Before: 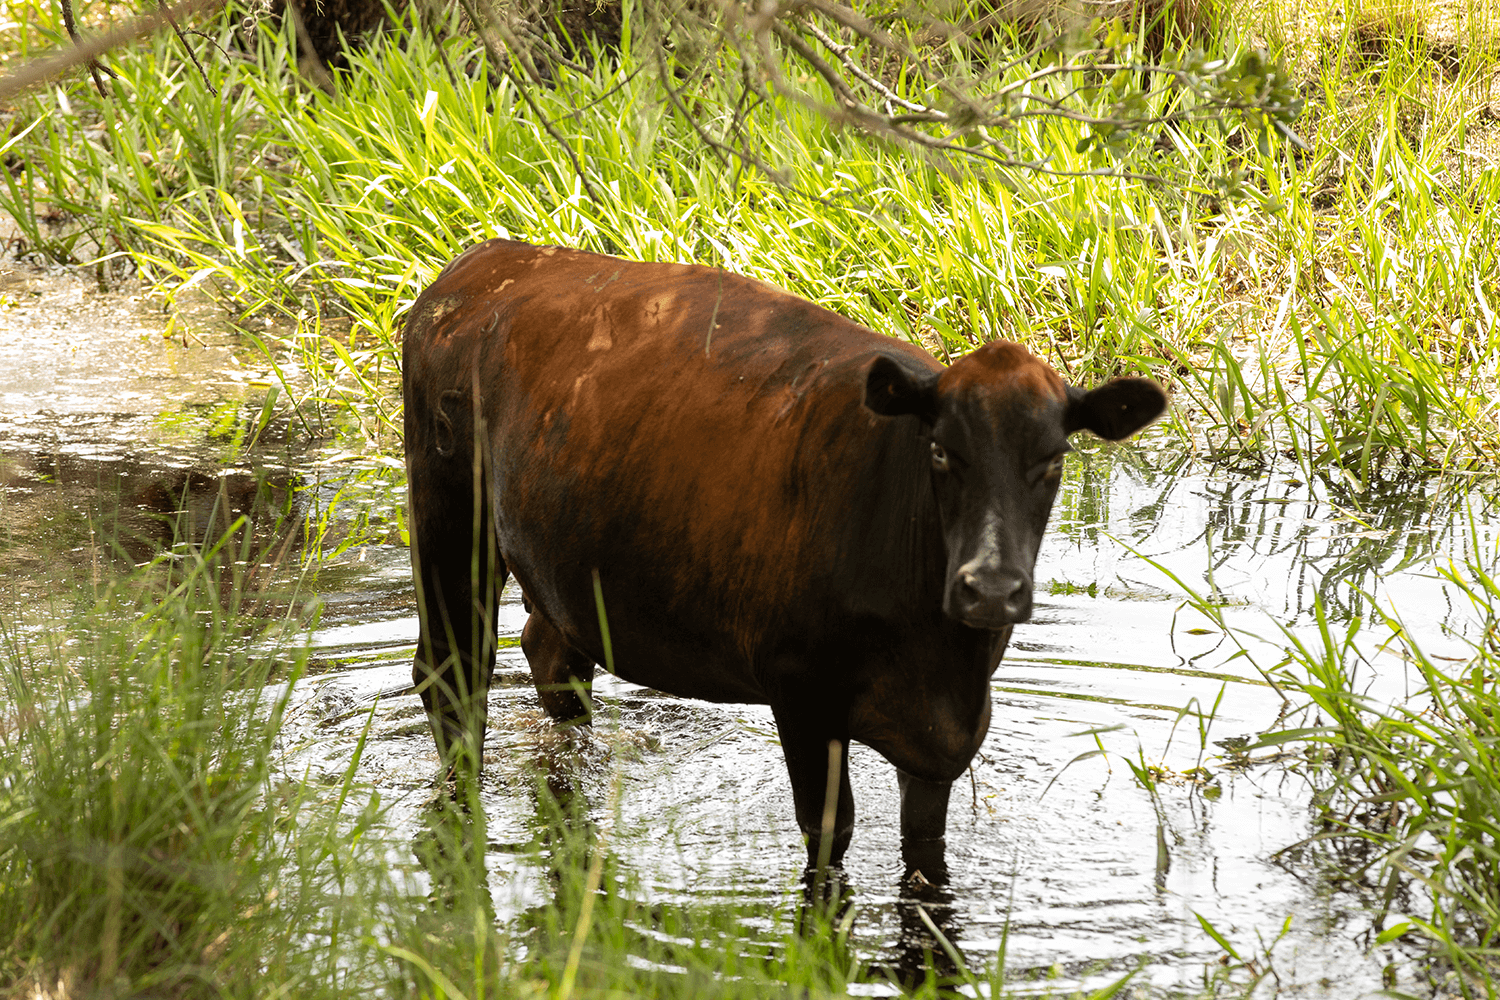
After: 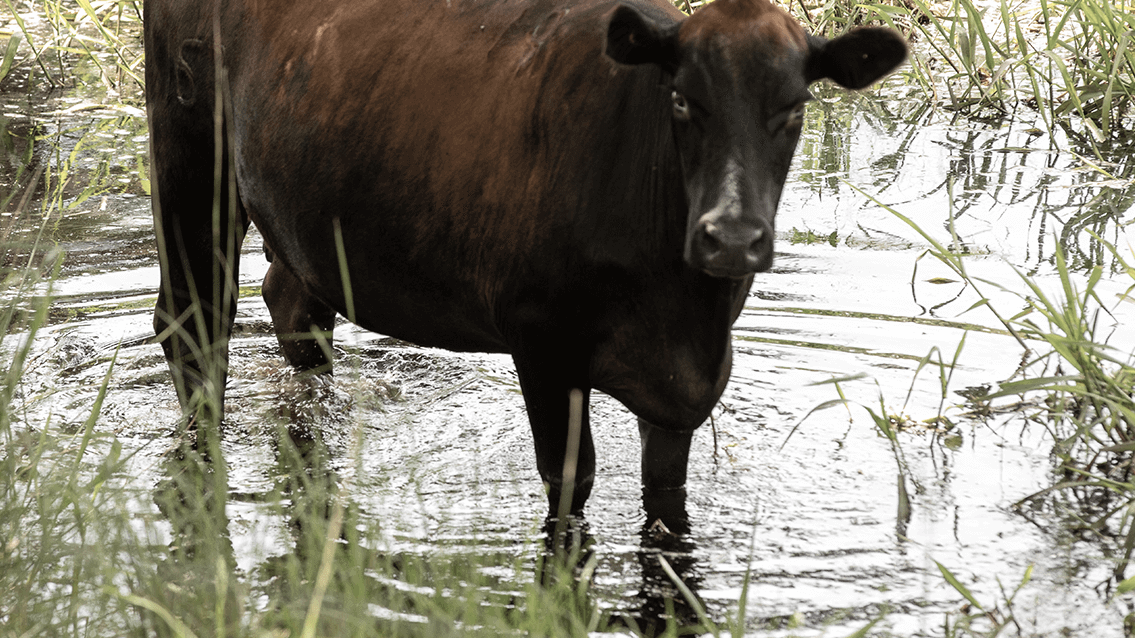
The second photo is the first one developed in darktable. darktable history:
crop and rotate: left 17.299%, top 35.115%, right 7.015%, bottom 1.024%
color correction: saturation 0.5
